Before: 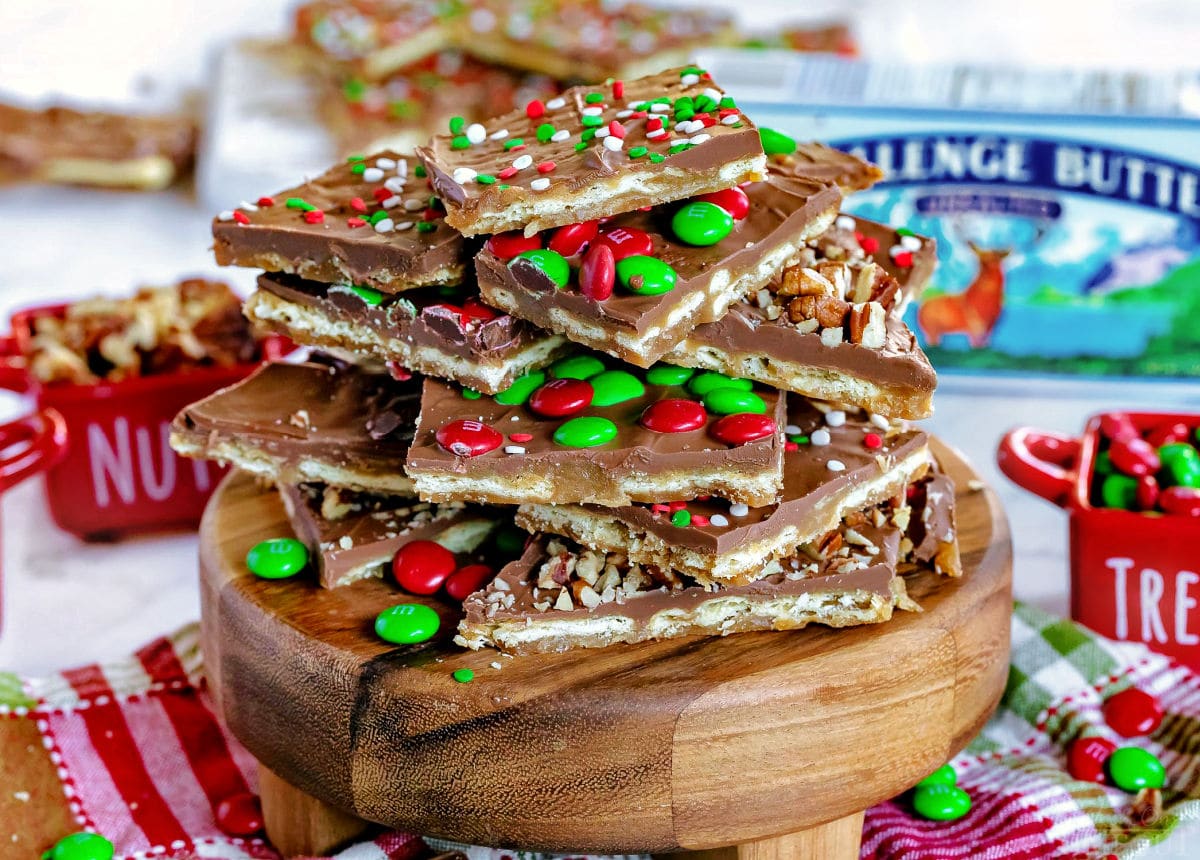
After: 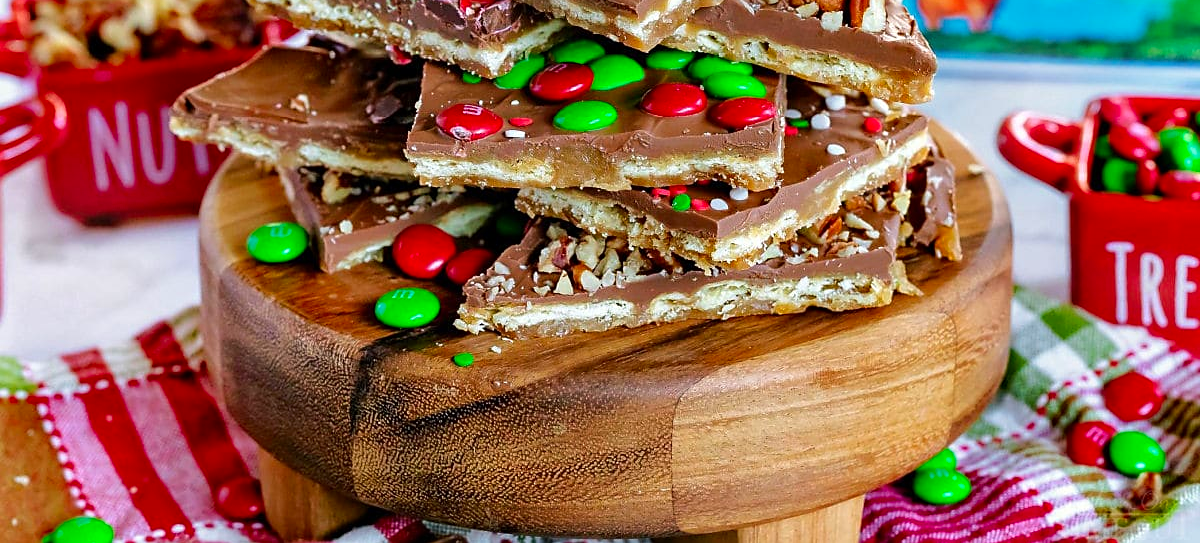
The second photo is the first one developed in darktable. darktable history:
contrast brightness saturation: saturation 0.175
crop and rotate: top 36.757%
sharpen: radius 1.836, amount 0.409, threshold 1.689
